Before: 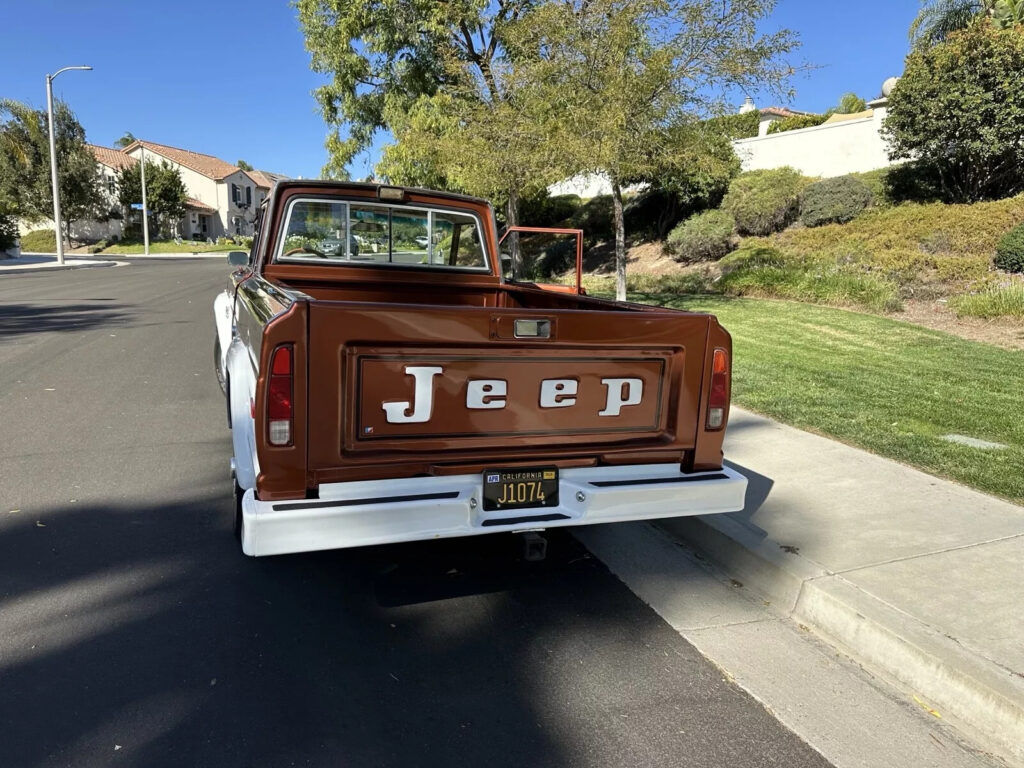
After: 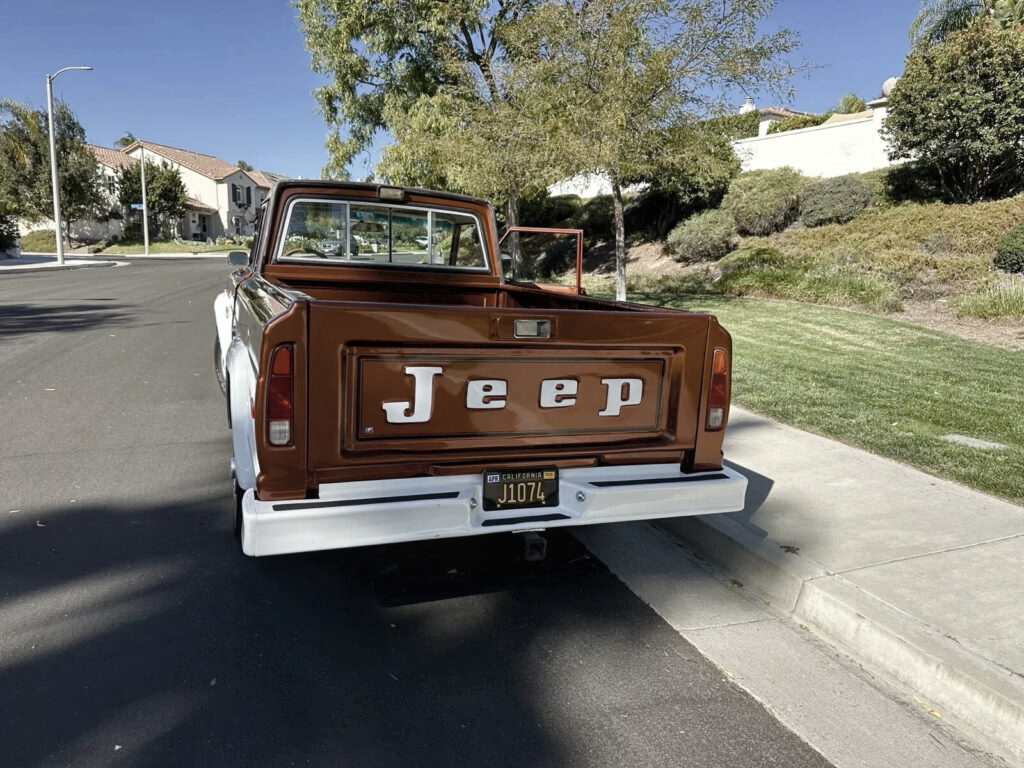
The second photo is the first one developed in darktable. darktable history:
color balance rgb: perceptual saturation grading › global saturation 20%, perceptual saturation grading › highlights -25.863%, perceptual saturation grading › shadows 49.813%
local contrast: highlights 105%, shadows 99%, detail 120%, midtone range 0.2
contrast brightness saturation: contrast -0.04, saturation -0.418
